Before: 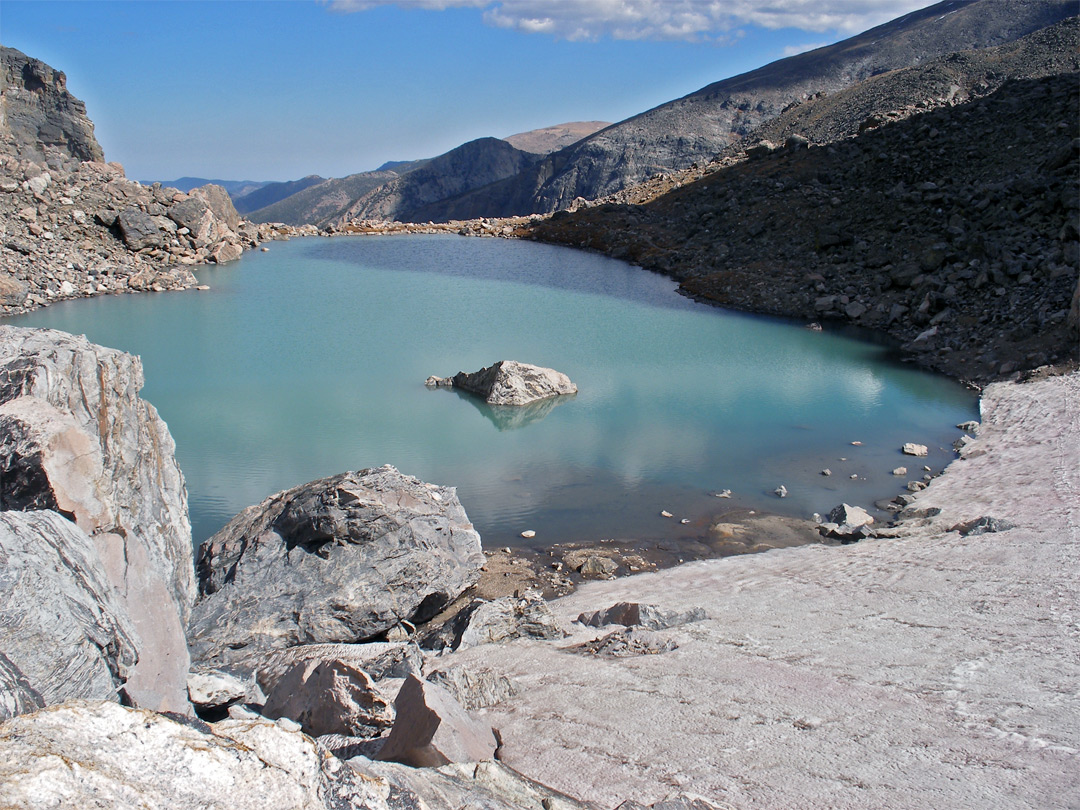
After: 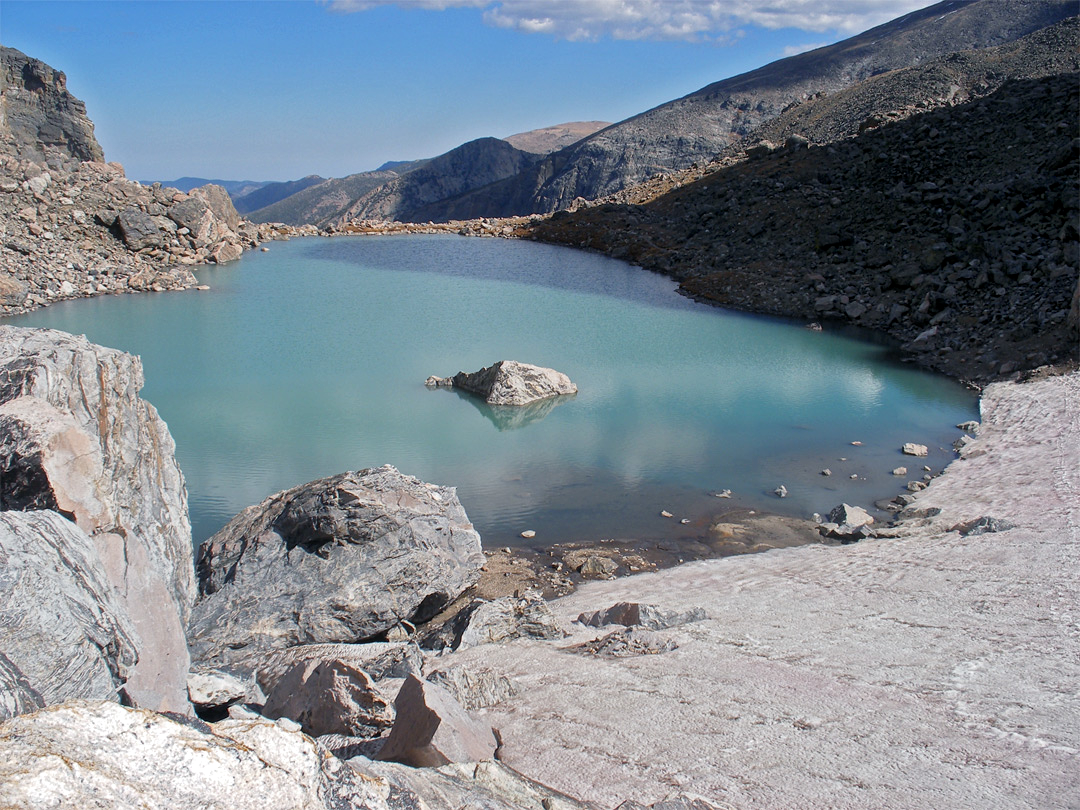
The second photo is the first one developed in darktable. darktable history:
contrast equalizer: octaves 7, y [[0.5, 0.486, 0.447, 0.446, 0.489, 0.5], [0.5 ×6], [0.5 ×6], [0 ×6], [0 ×6]]
exposure: compensate highlight preservation false
local contrast: highlights 105%, shadows 102%, detail 131%, midtone range 0.2
